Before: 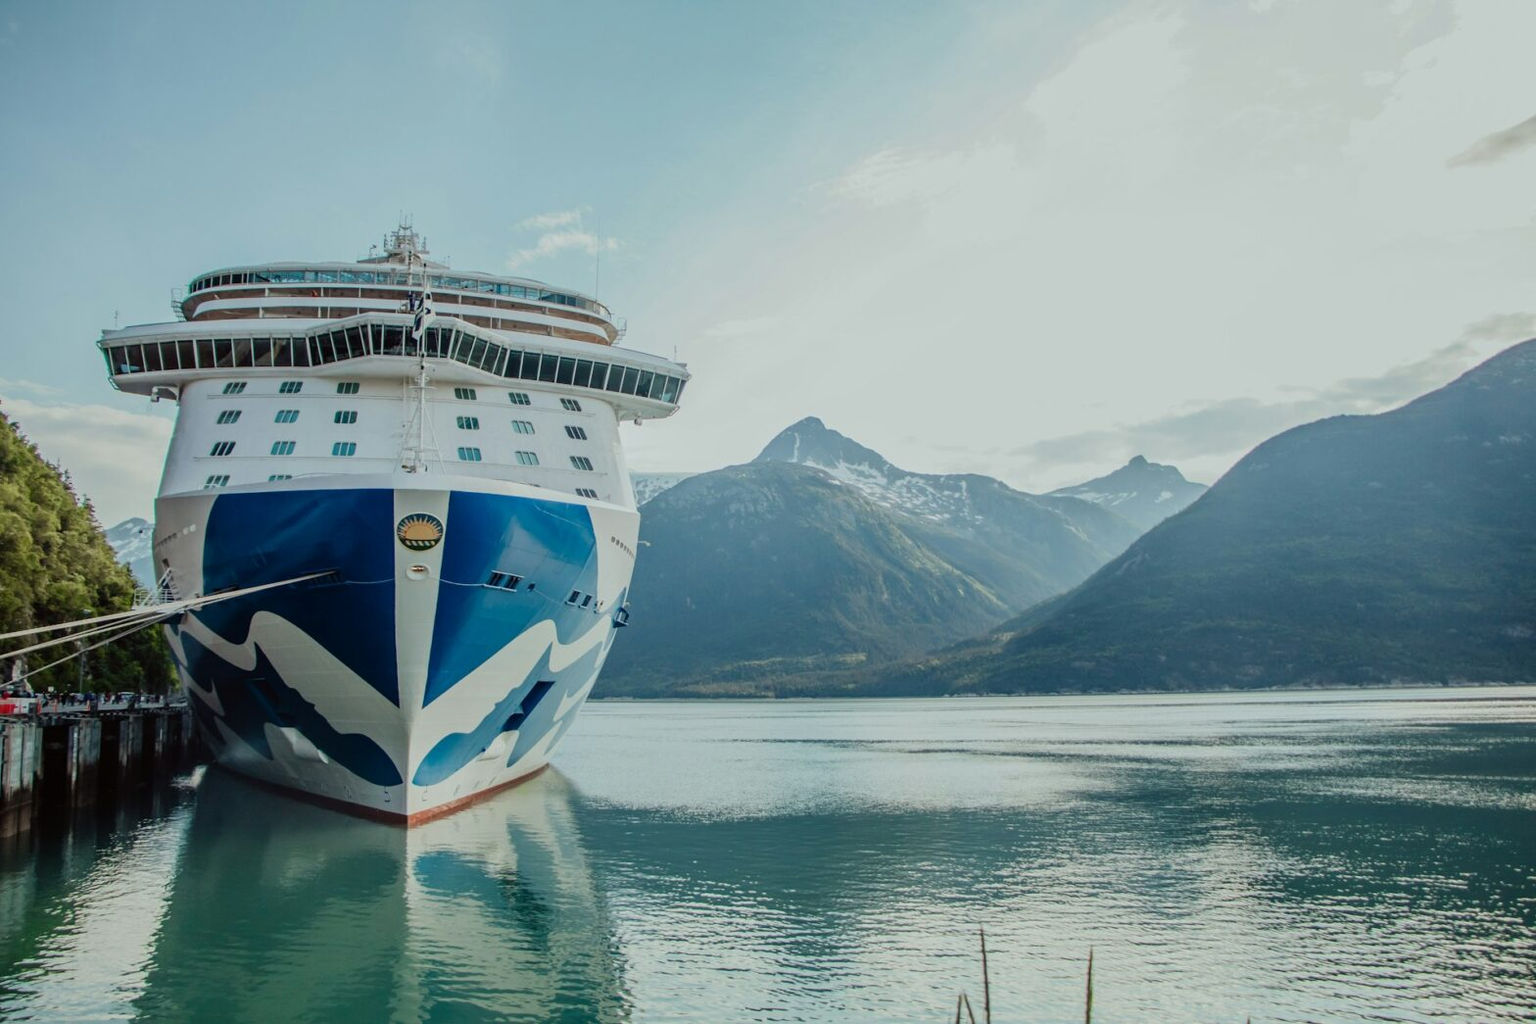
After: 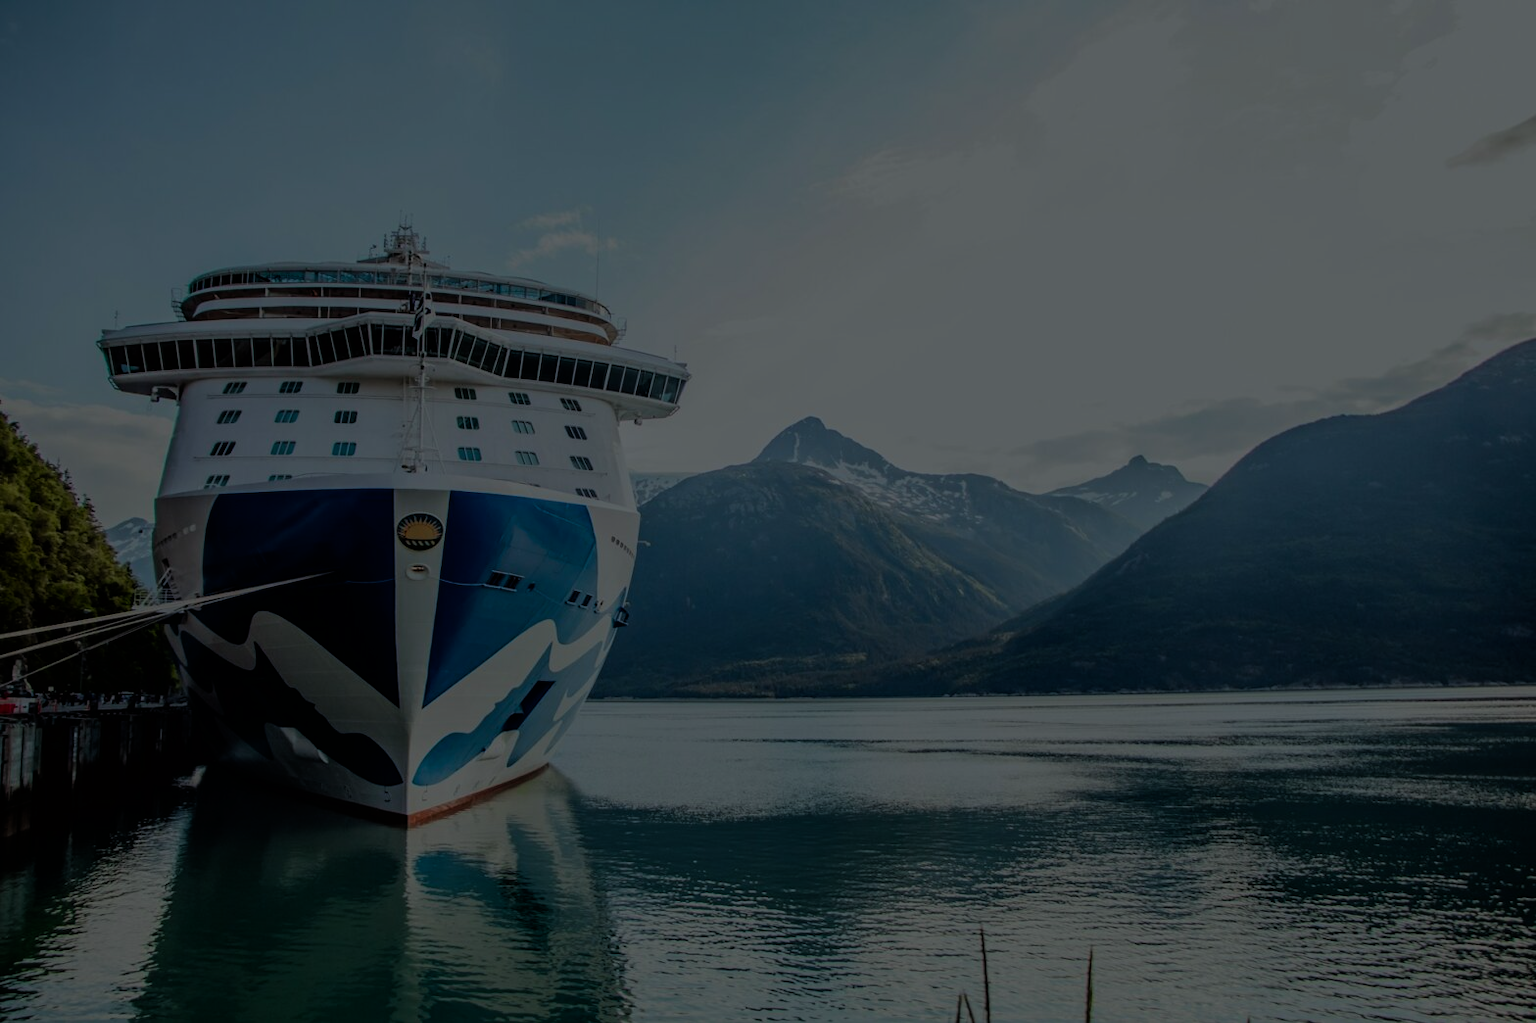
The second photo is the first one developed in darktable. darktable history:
filmic rgb: black relative exposure -7.65 EV, white relative exposure 4.56 EV, hardness 3.61
color balance rgb: shadows lift › chroma 3.117%, shadows lift › hue 279.06°, linear chroma grading › shadows -10.041%, linear chroma grading › global chroma 20.099%, perceptual saturation grading › global saturation 17.292%
exposure: exposure -2.405 EV, compensate highlight preservation false
